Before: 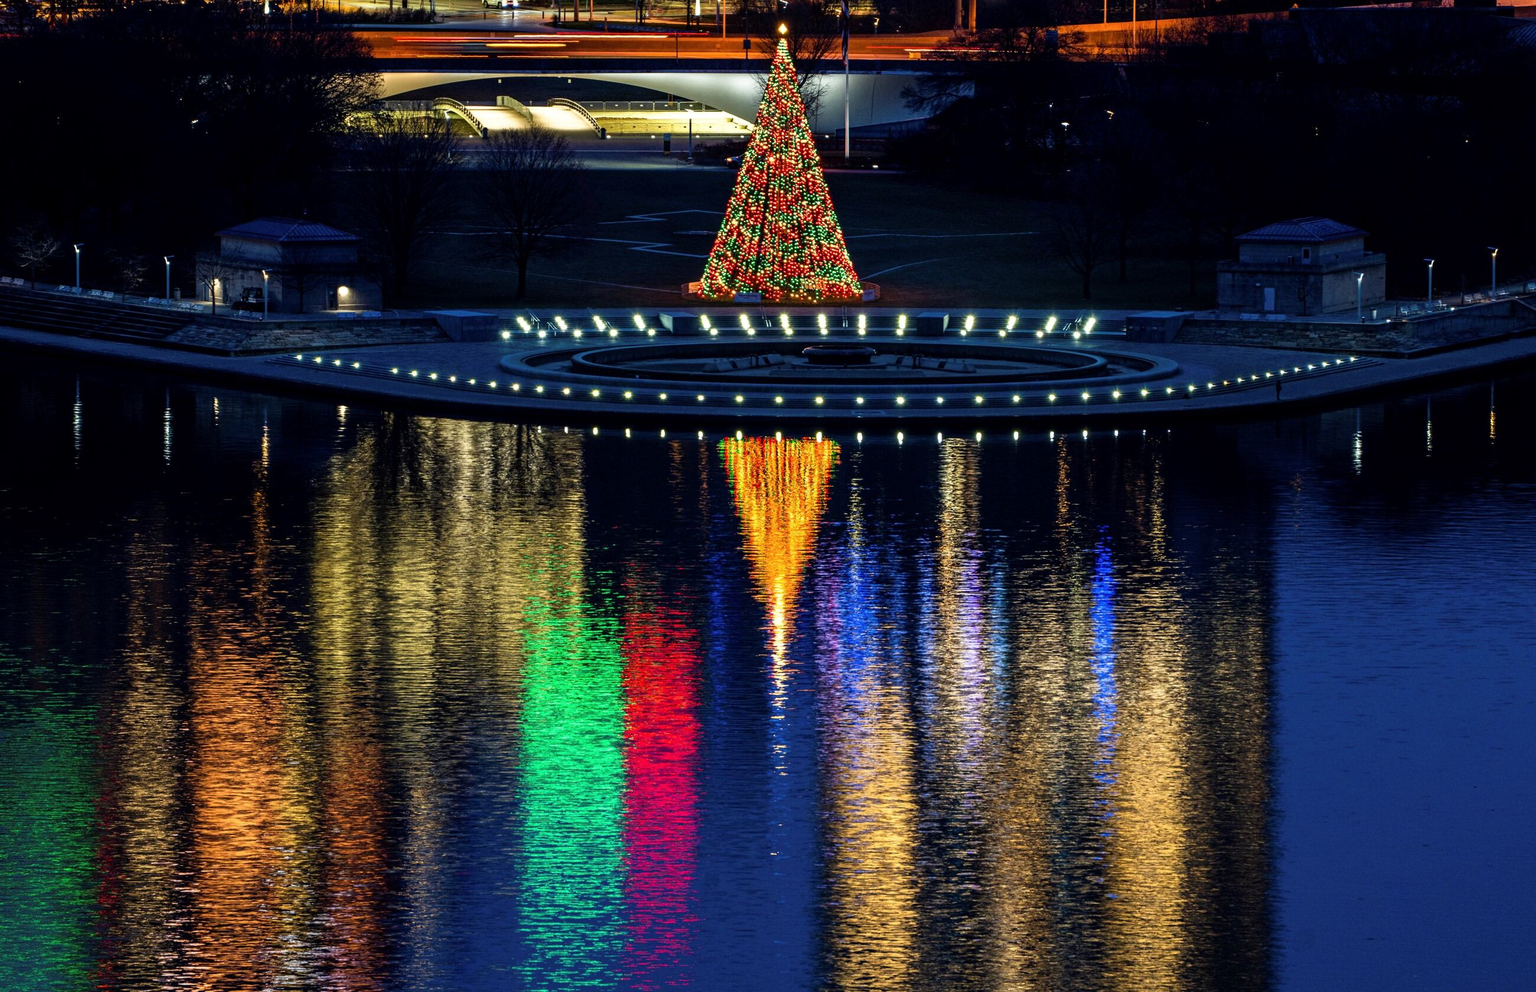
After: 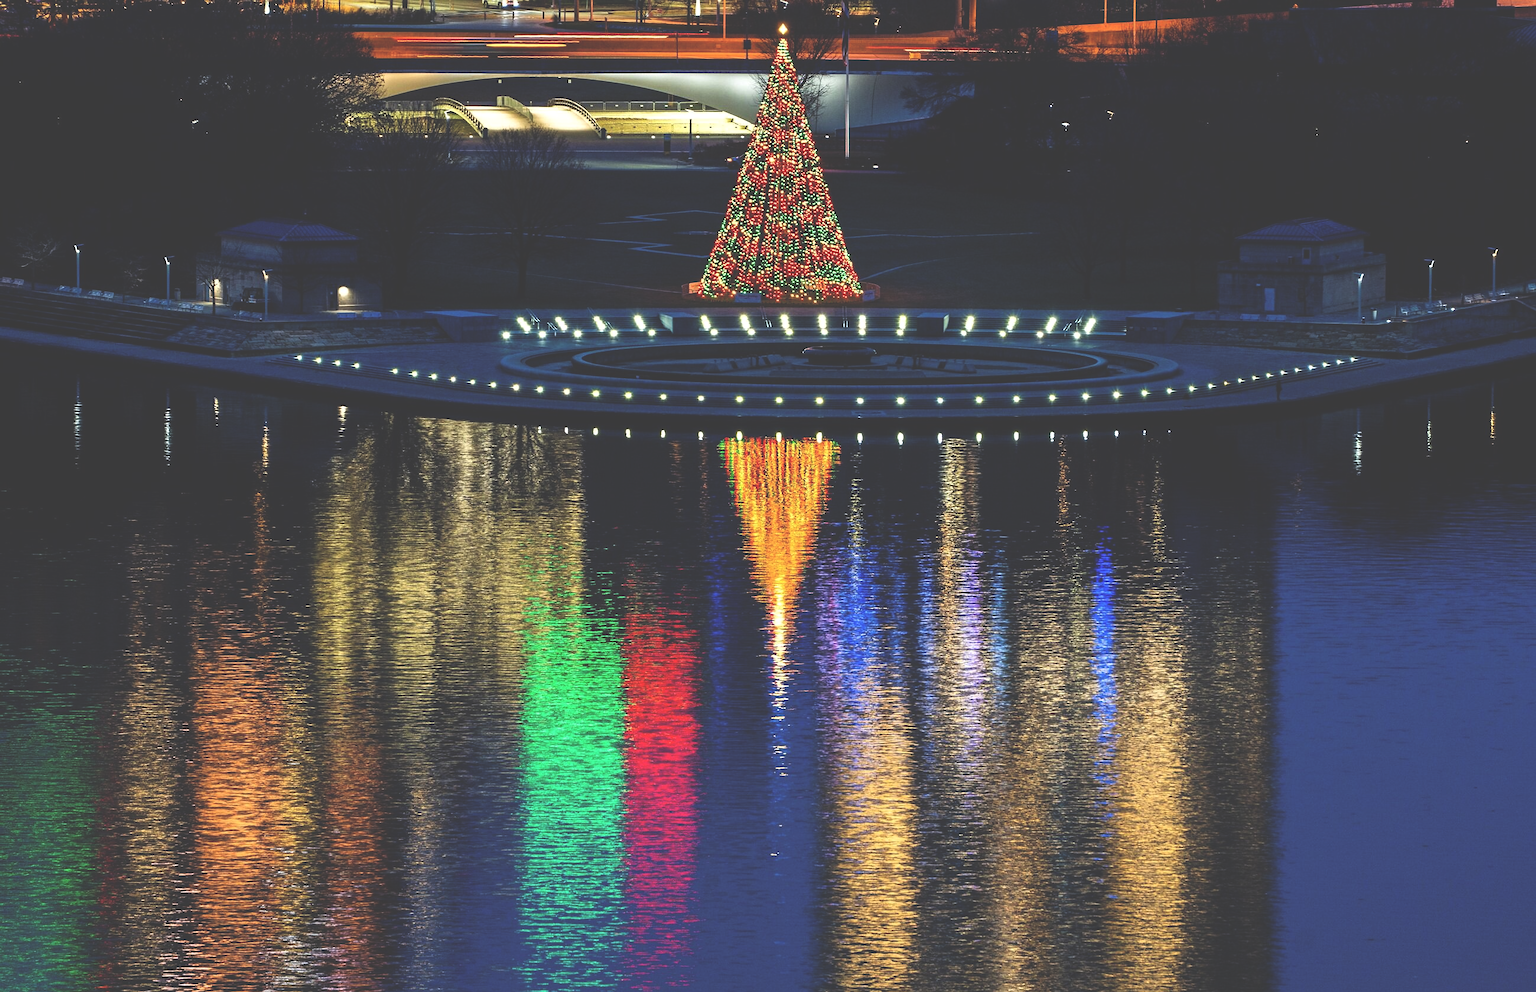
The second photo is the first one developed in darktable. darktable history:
sharpen: radius 0.999, threshold 1.055
exposure: black level correction -0.043, exposure 0.064 EV, compensate highlight preservation false
